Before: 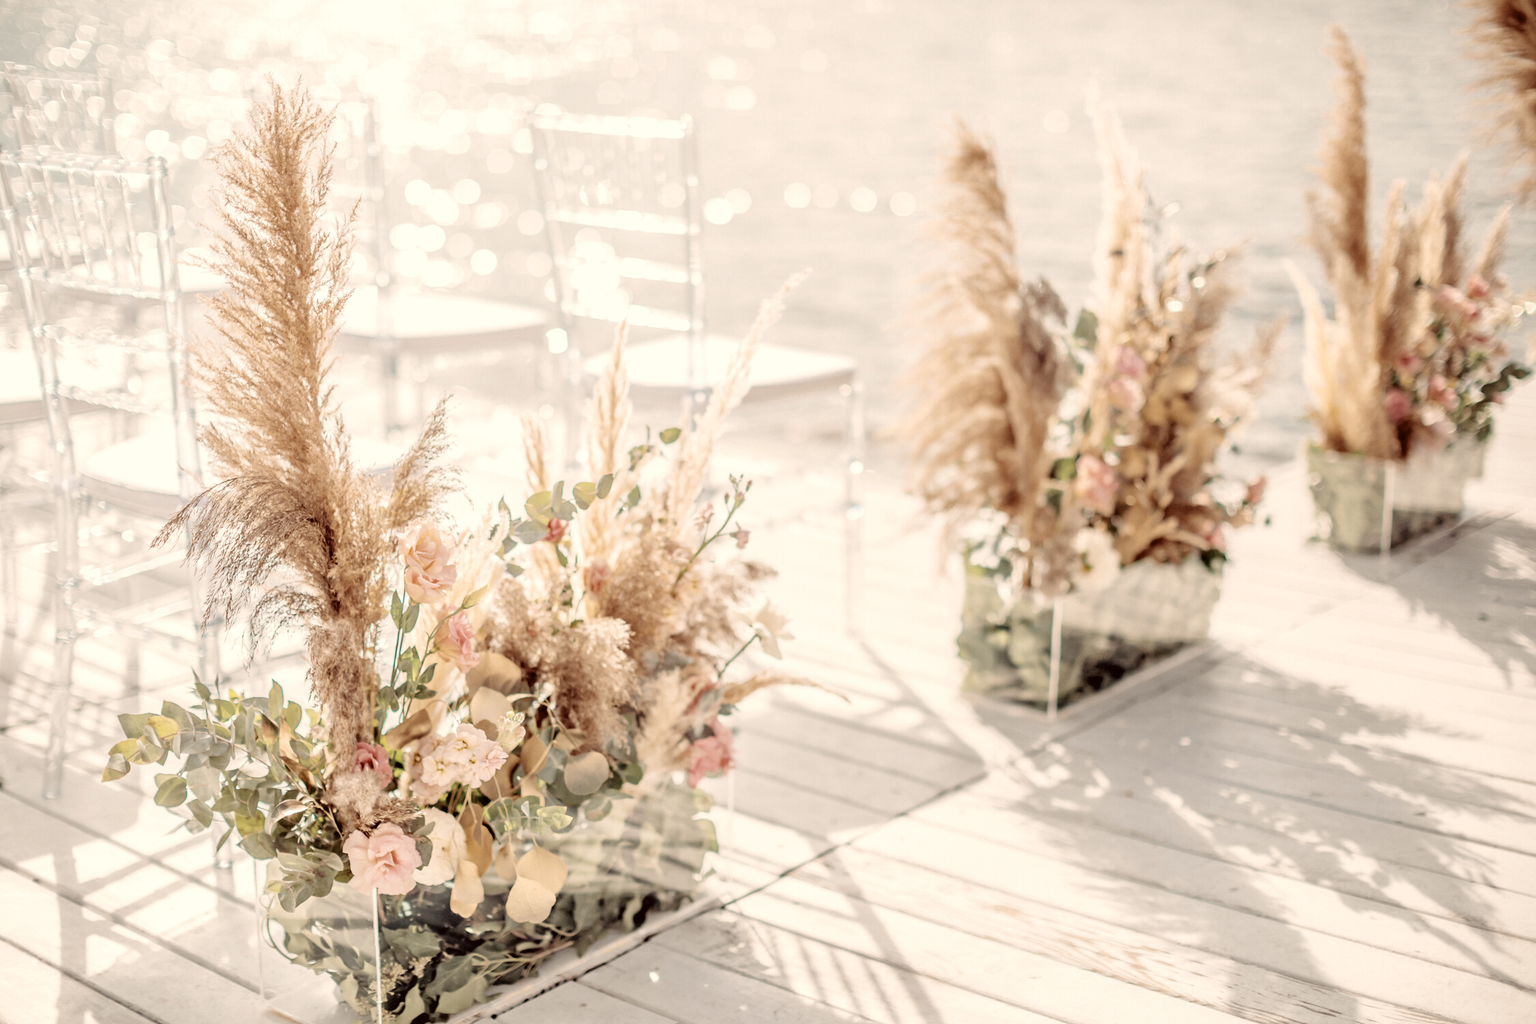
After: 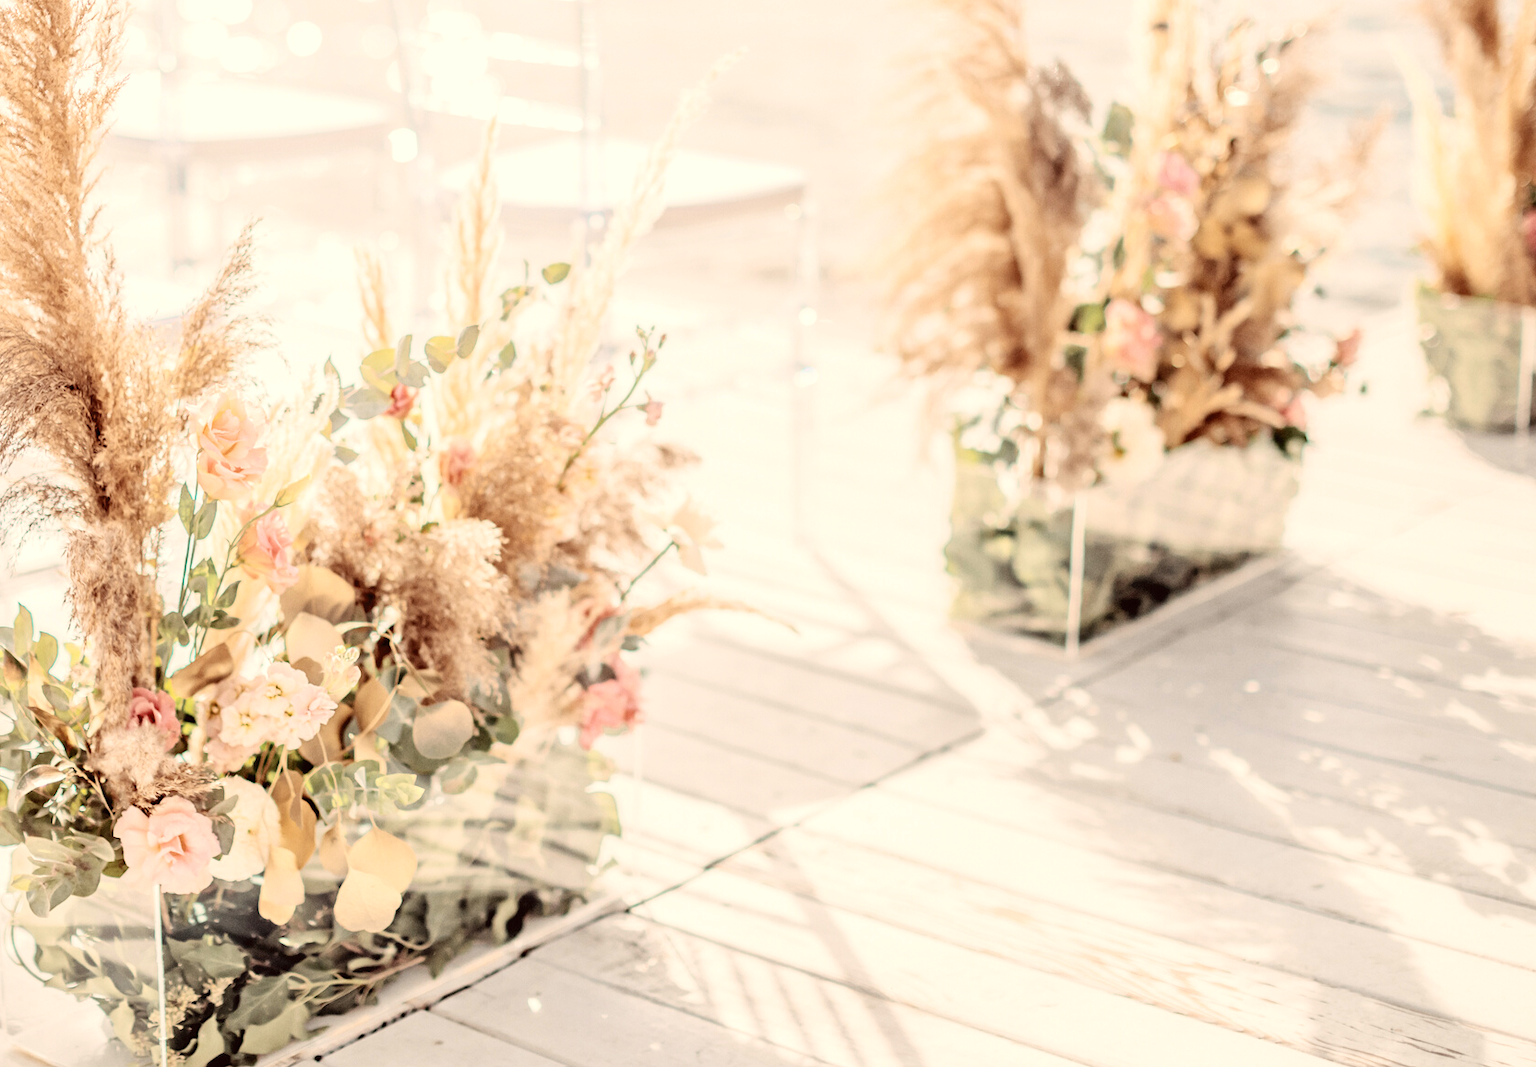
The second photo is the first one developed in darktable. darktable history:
crop: left 16.871%, top 22.857%, right 9.116%
contrast brightness saturation: contrast 0.2, brightness 0.16, saturation 0.22
